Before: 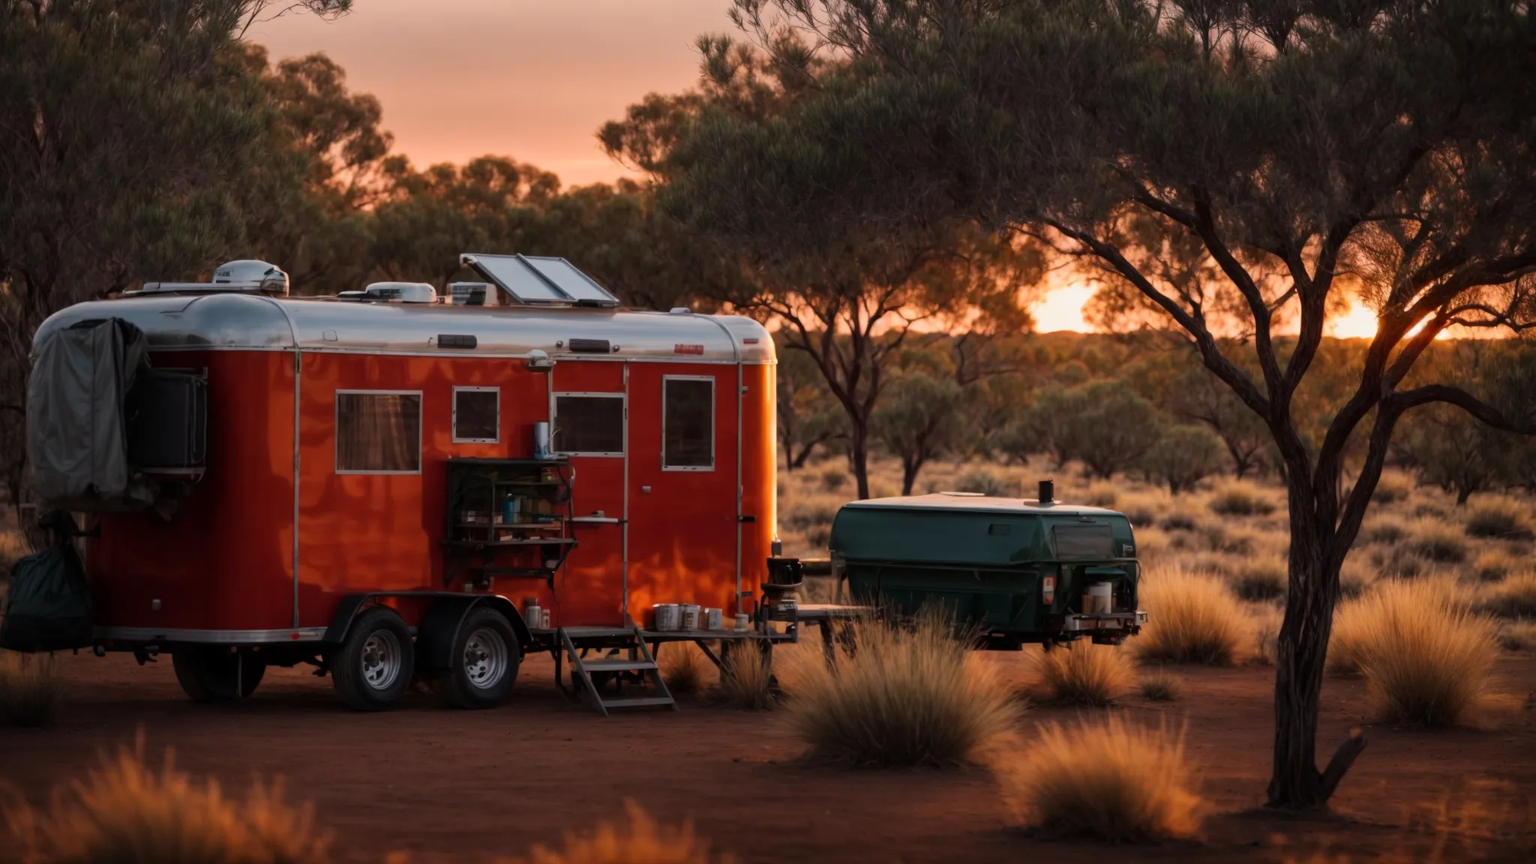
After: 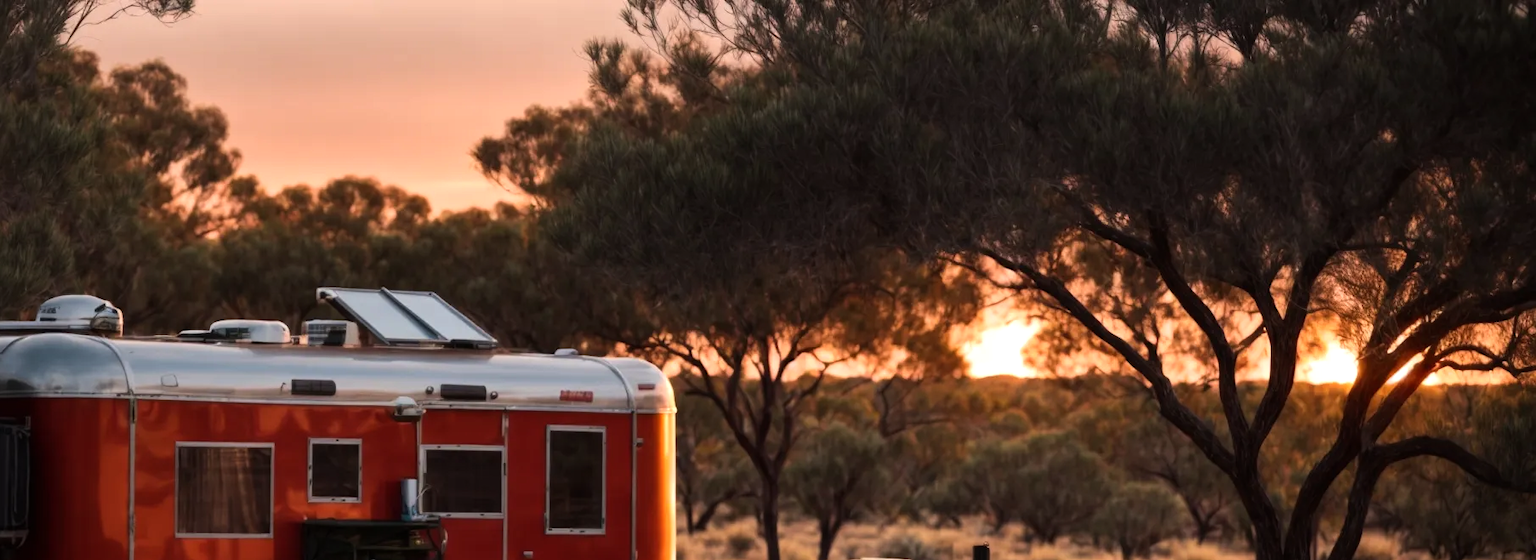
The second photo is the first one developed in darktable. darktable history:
crop and rotate: left 11.812%, bottom 42.776%
tone equalizer: -8 EV -0.417 EV, -7 EV -0.389 EV, -6 EV -0.333 EV, -5 EV -0.222 EV, -3 EV 0.222 EV, -2 EV 0.333 EV, -1 EV 0.389 EV, +0 EV 0.417 EV, edges refinement/feathering 500, mask exposure compensation -1.57 EV, preserve details no
